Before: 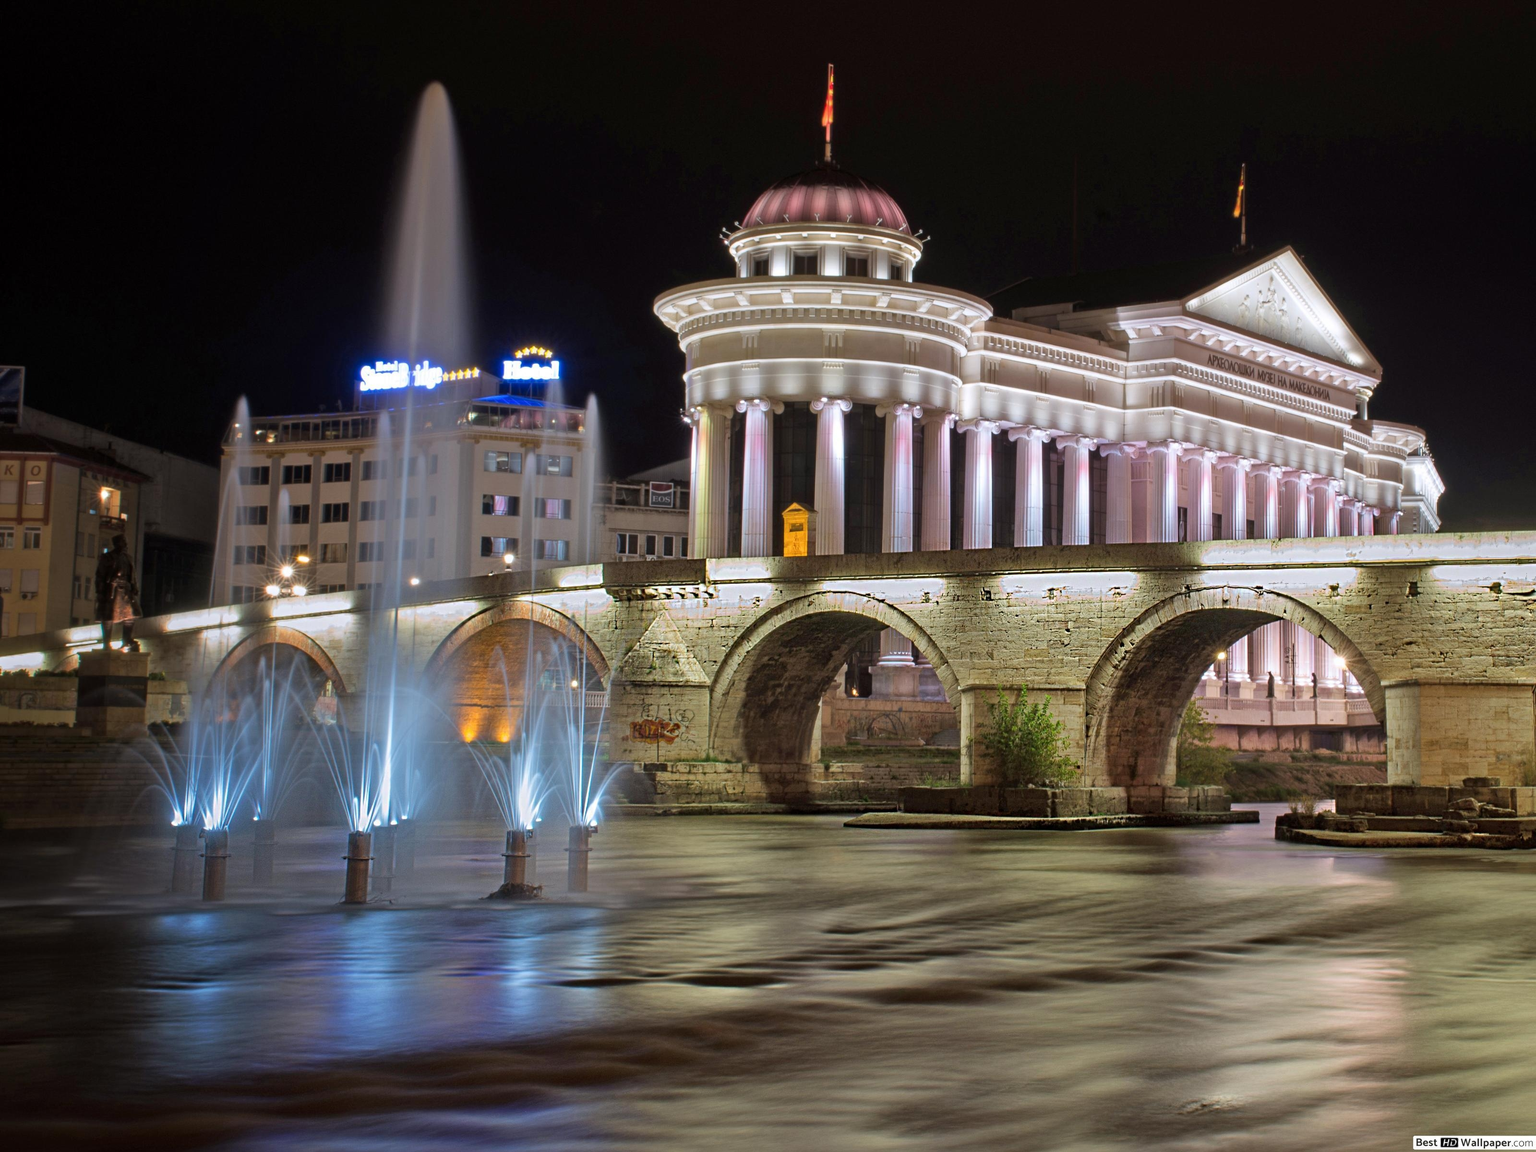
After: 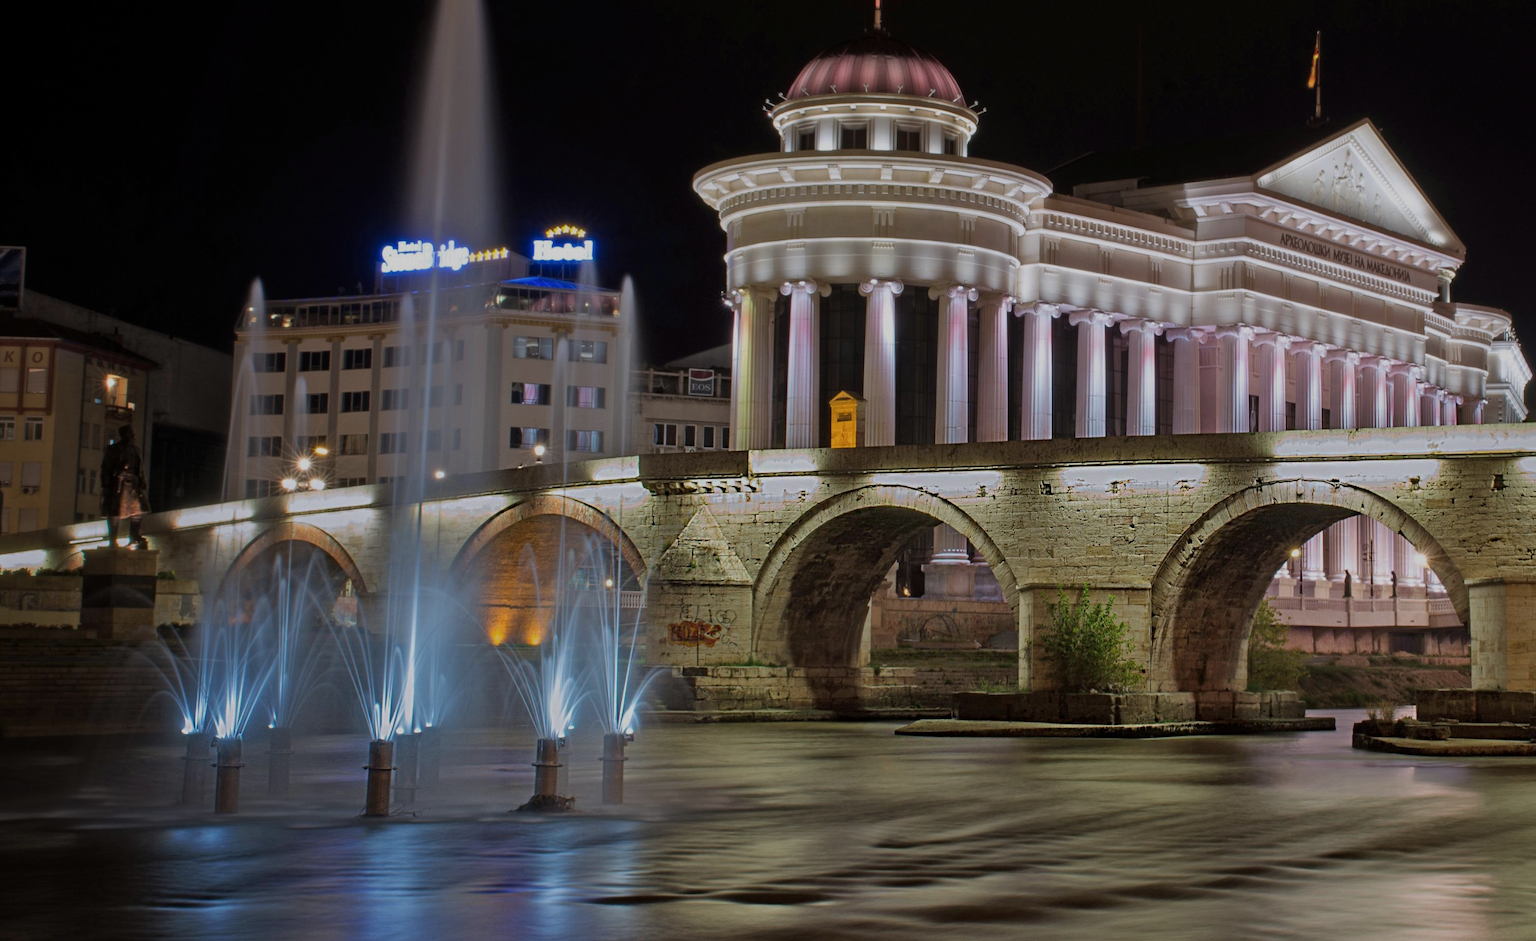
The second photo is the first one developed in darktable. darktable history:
crop and rotate: angle 0.03°, top 11.643%, right 5.651%, bottom 11.189%
shadows and highlights: shadows 12, white point adjustment 1.2, soften with gaussian
exposure: black level correction 0, exposure -0.766 EV, compensate highlight preservation false
